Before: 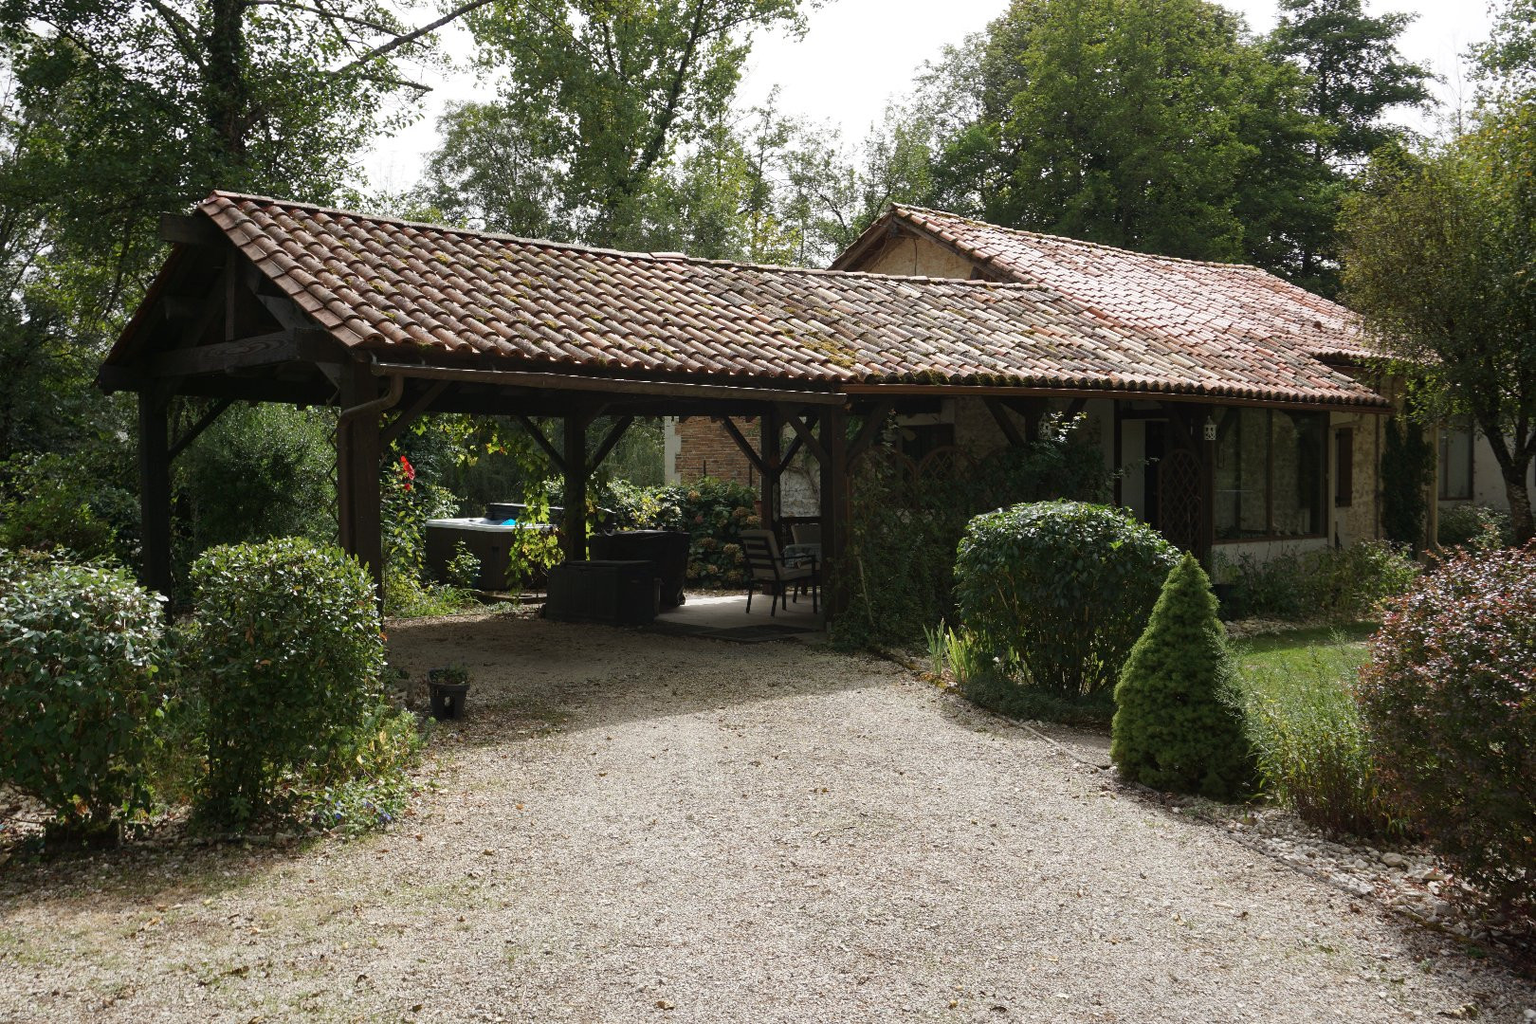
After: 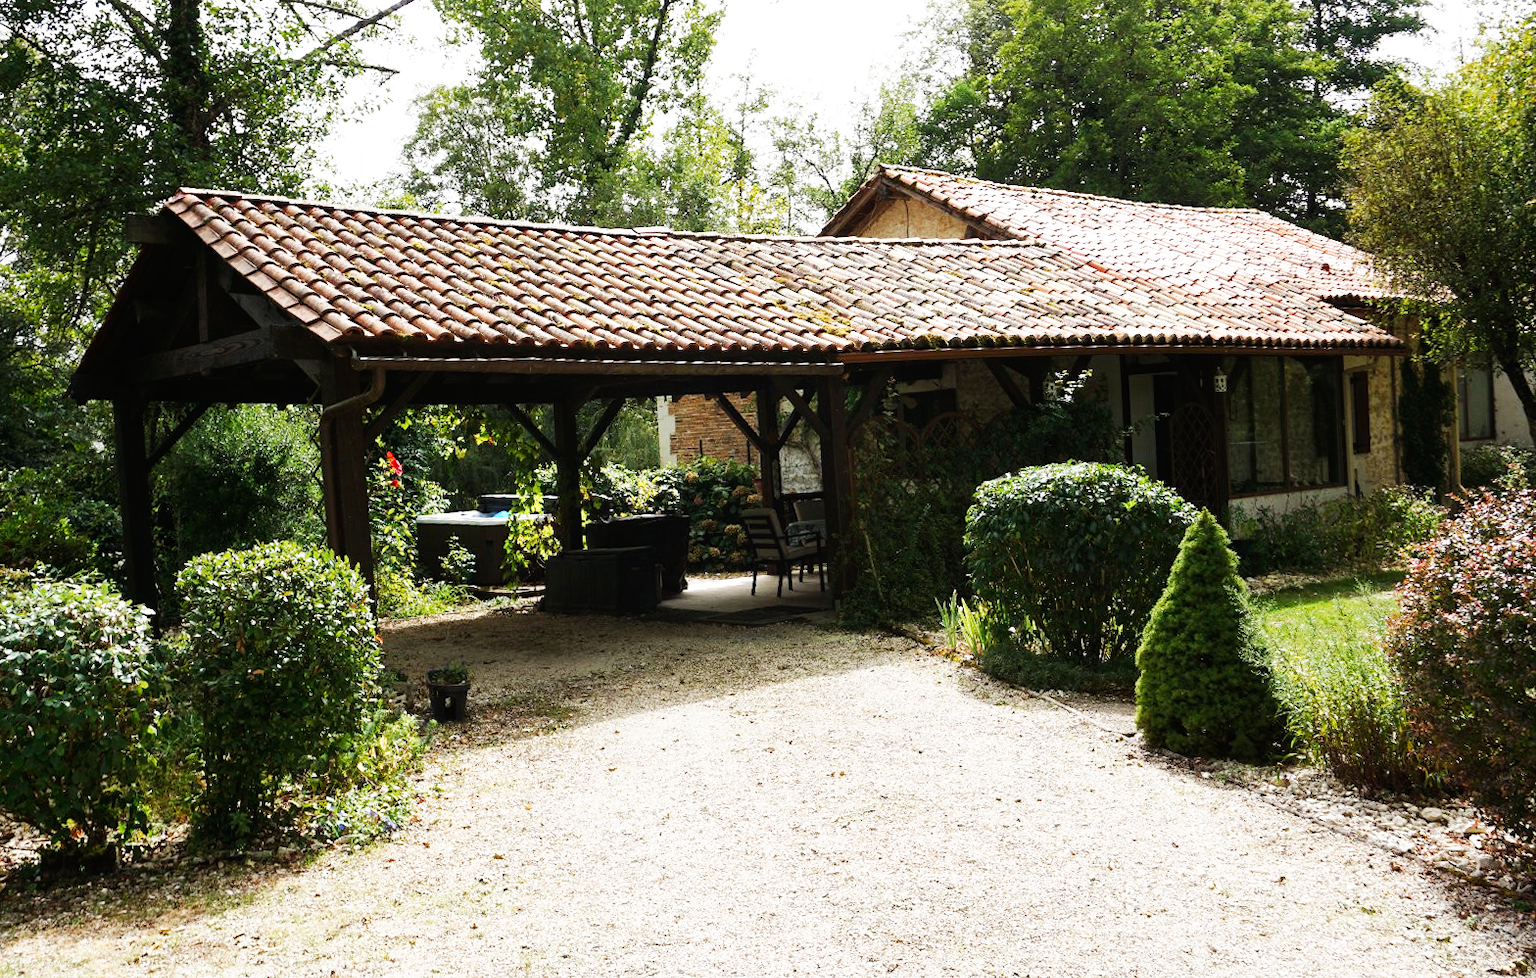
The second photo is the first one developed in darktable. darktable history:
base curve: curves: ch0 [(0, 0) (0.007, 0.004) (0.027, 0.03) (0.046, 0.07) (0.207, 0.54) (0.442, 0.872) (0.673, 0.972) (1, 1)], preserve colors none
rotate and perspective: rotation -3°, crop left 0.031, crop right 0.968, crop top 0.07, crop bottom 0.93
